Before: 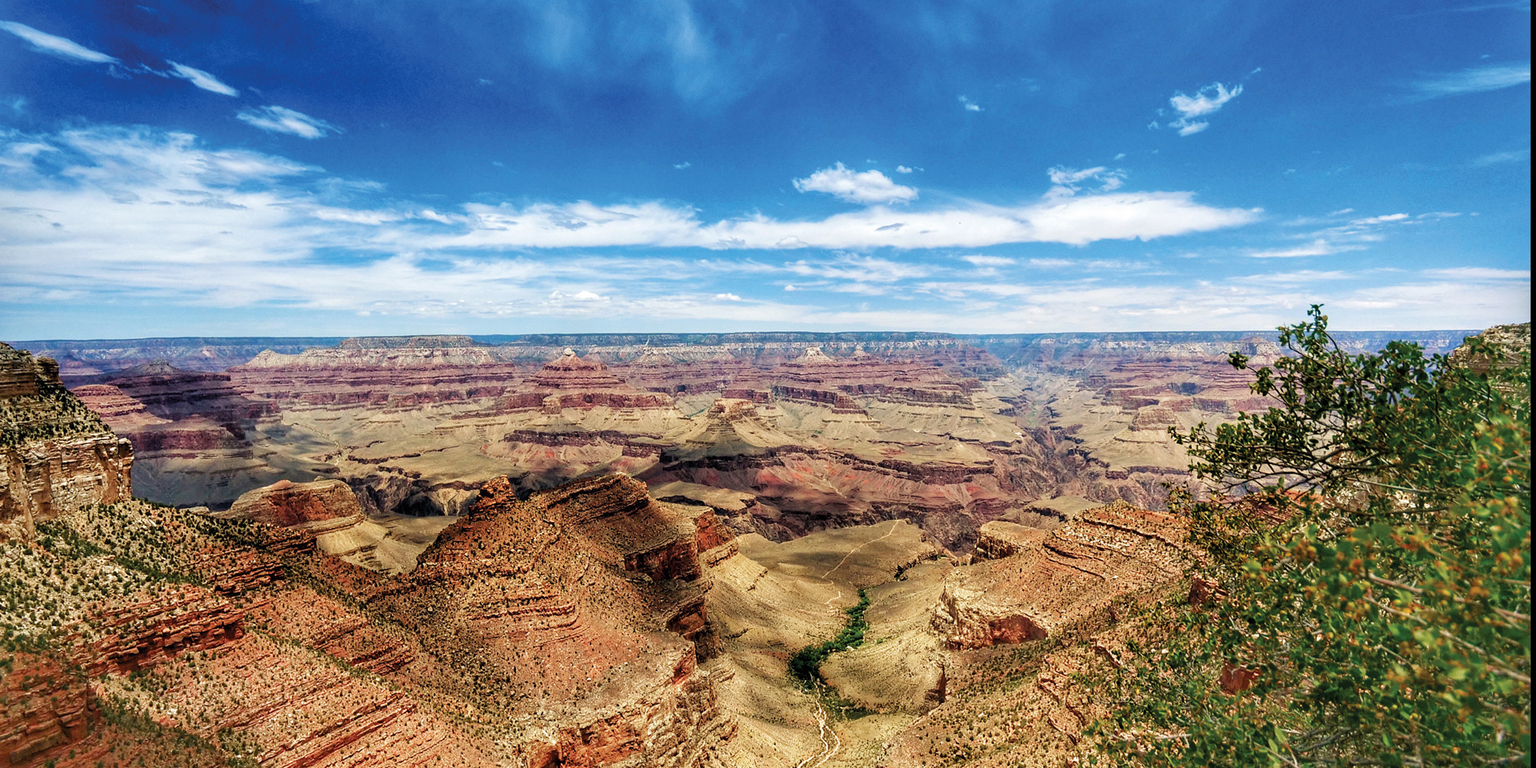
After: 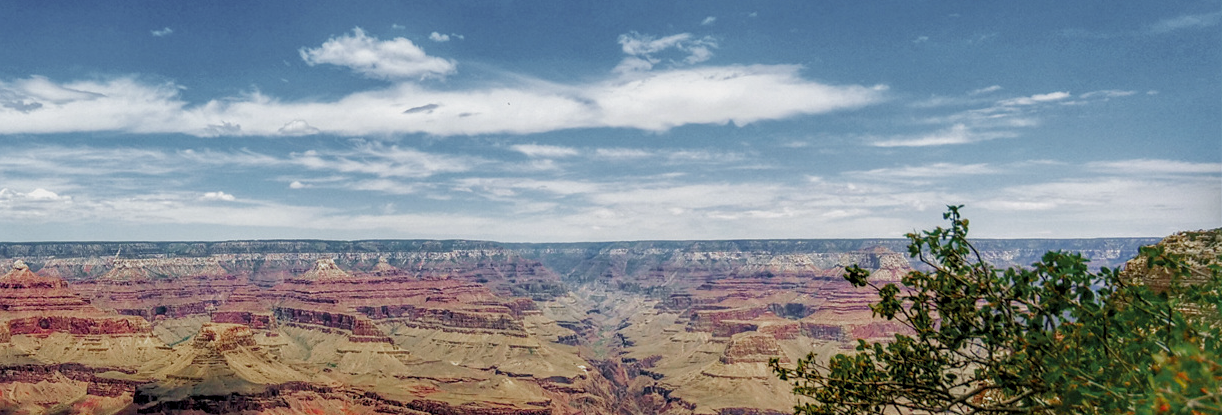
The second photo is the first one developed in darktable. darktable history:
tone equalizer: -8 EV 0.25 EV, -7 EV 0.417 EV, -6 EV 0.417 EV, -5 EV 0.25 EV, -3 EV -0.25 EV, -2 EV -0.417 EV, -1 EV -0.417 EV, +0 EV -0.25 EV, edges refinement/feathering 500, mask exposure compensation -1.57 EV, preserve details guided filter
color zones: curves: ch0 [(0, 0.48) (0.209, 0.398) (0.305, 0.332) (0.429, 0.493) (0.571, 0.5) (0.714, 0.5) (0.857, 0.5) (1, 0.48)]; ch1 [(0, 0.633) (0.143, 0.586) (0.286, 0.489) (0.429, 0.448) (0.571, 0.31) (0.714, 0.335) (0.857, 0.492) (1, 0.633)]; ch2 [(0, 0.448) (0.143, 0.498) (0.286, 0.5) (0.429, 0.5) (0.571, 0.5) (0.714, 0.5) (0.857, 0.5) (1, 0.448)]
exposure: compensate highlight preservation false
crop: left 36.005%, top 18.293%, right 0.31%, bottom 38.444%
local contrast: on, module defaults
